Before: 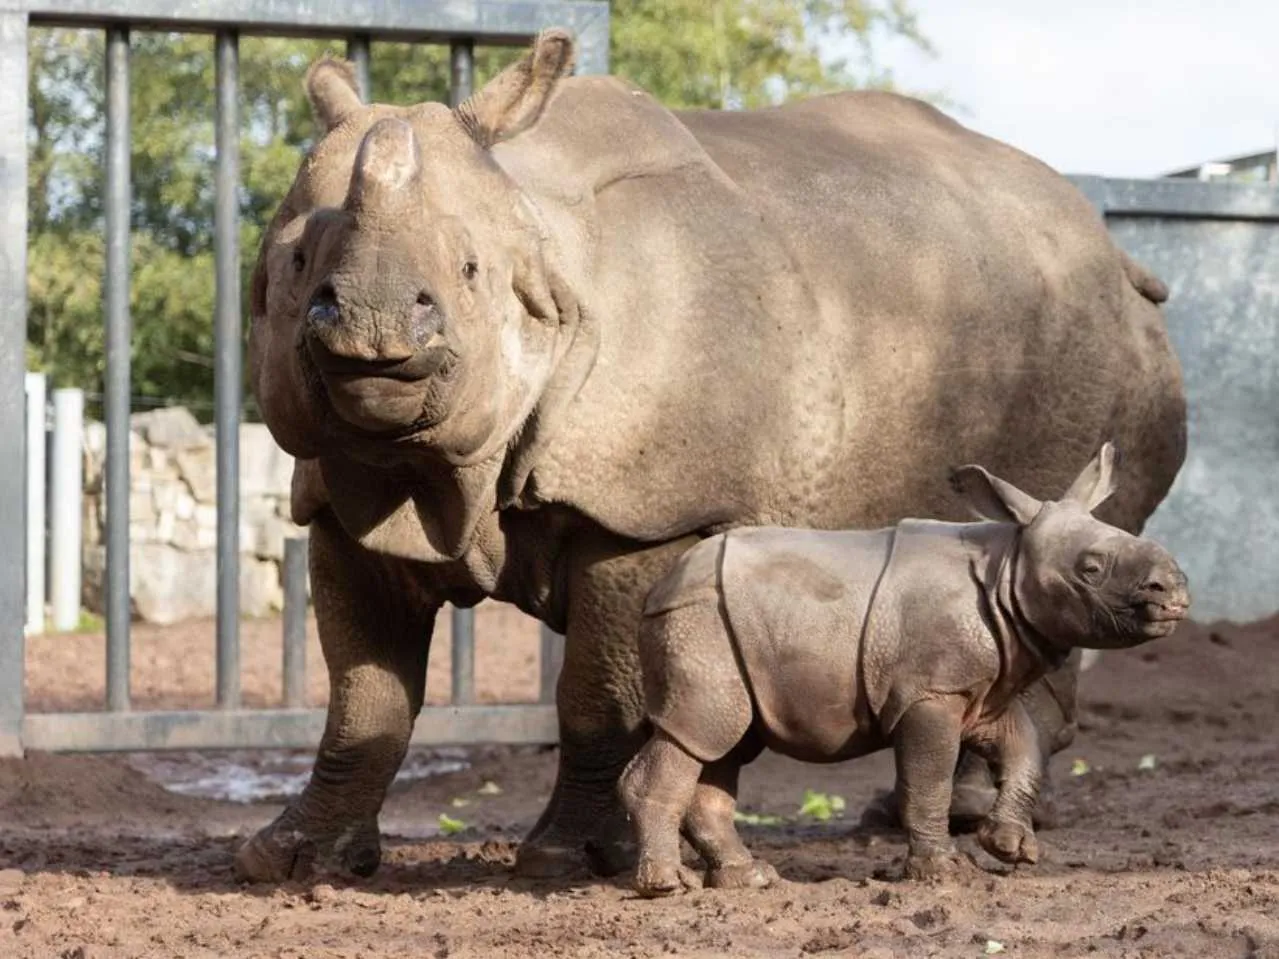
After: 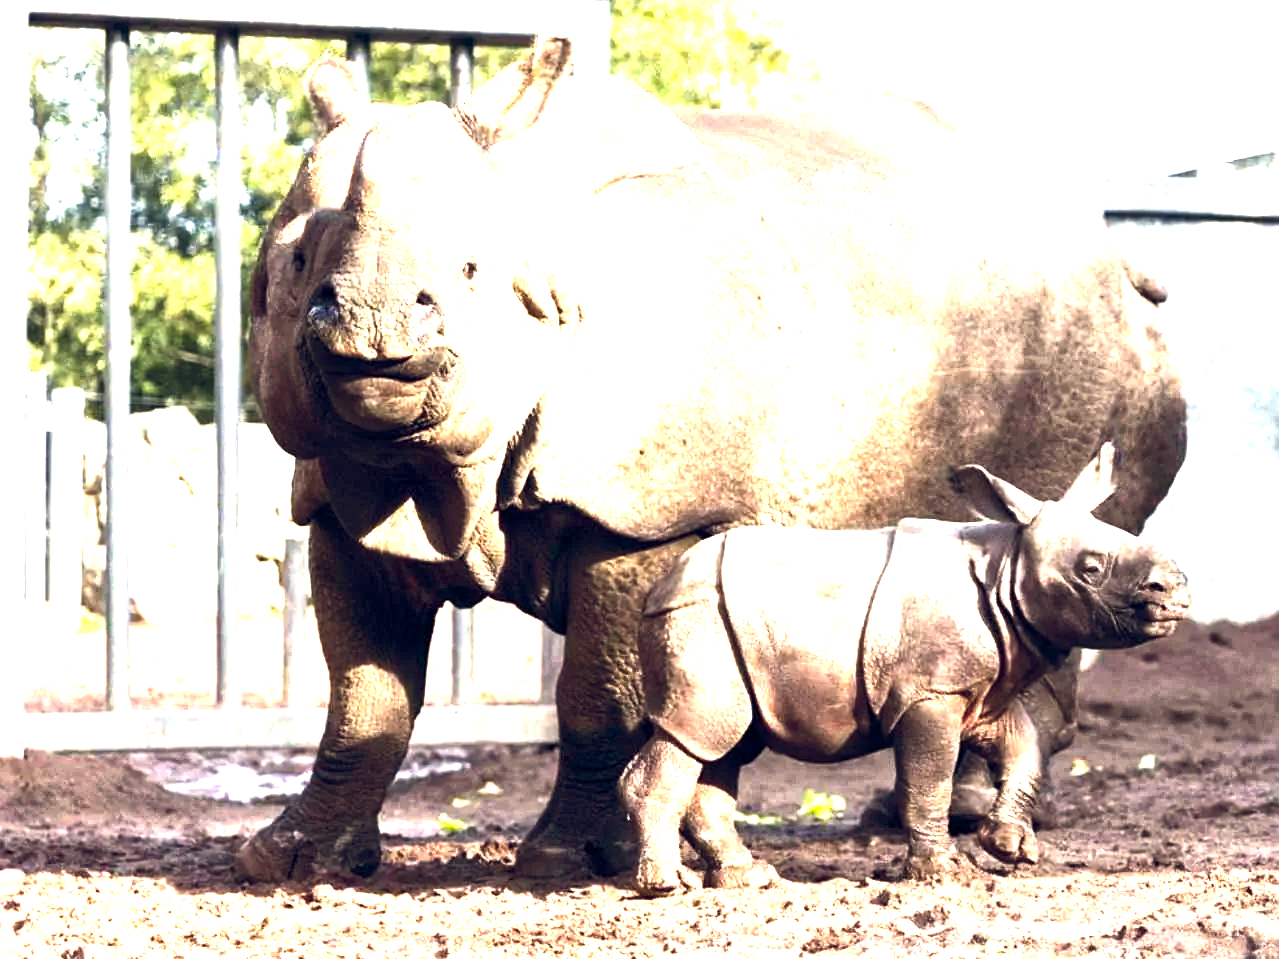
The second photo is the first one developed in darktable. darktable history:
tone equalizer: mask exposure compensation -0.486 EV
sharpen: amount 0.204
exposure: compensate highlight preservation false
color balance rgb: highlights gain › chroma 1.079%, highlights gain › hue 69.29°, global offset › chroma 0.133%, global offset › hue 253.21°, perceptual saturation grading › global saturation 20%, perceptual saturation grading › highlights -24.782%, perceptual saturation grading › shadows 25.928%, perceptual brilliance grading › global brilliance 30.084%, perceptual brilliance grading › highlights 49.447%, perceptual brilliance grading › mid-tones 49.937%, perceptual brilliance grading › shadows -22.419%
